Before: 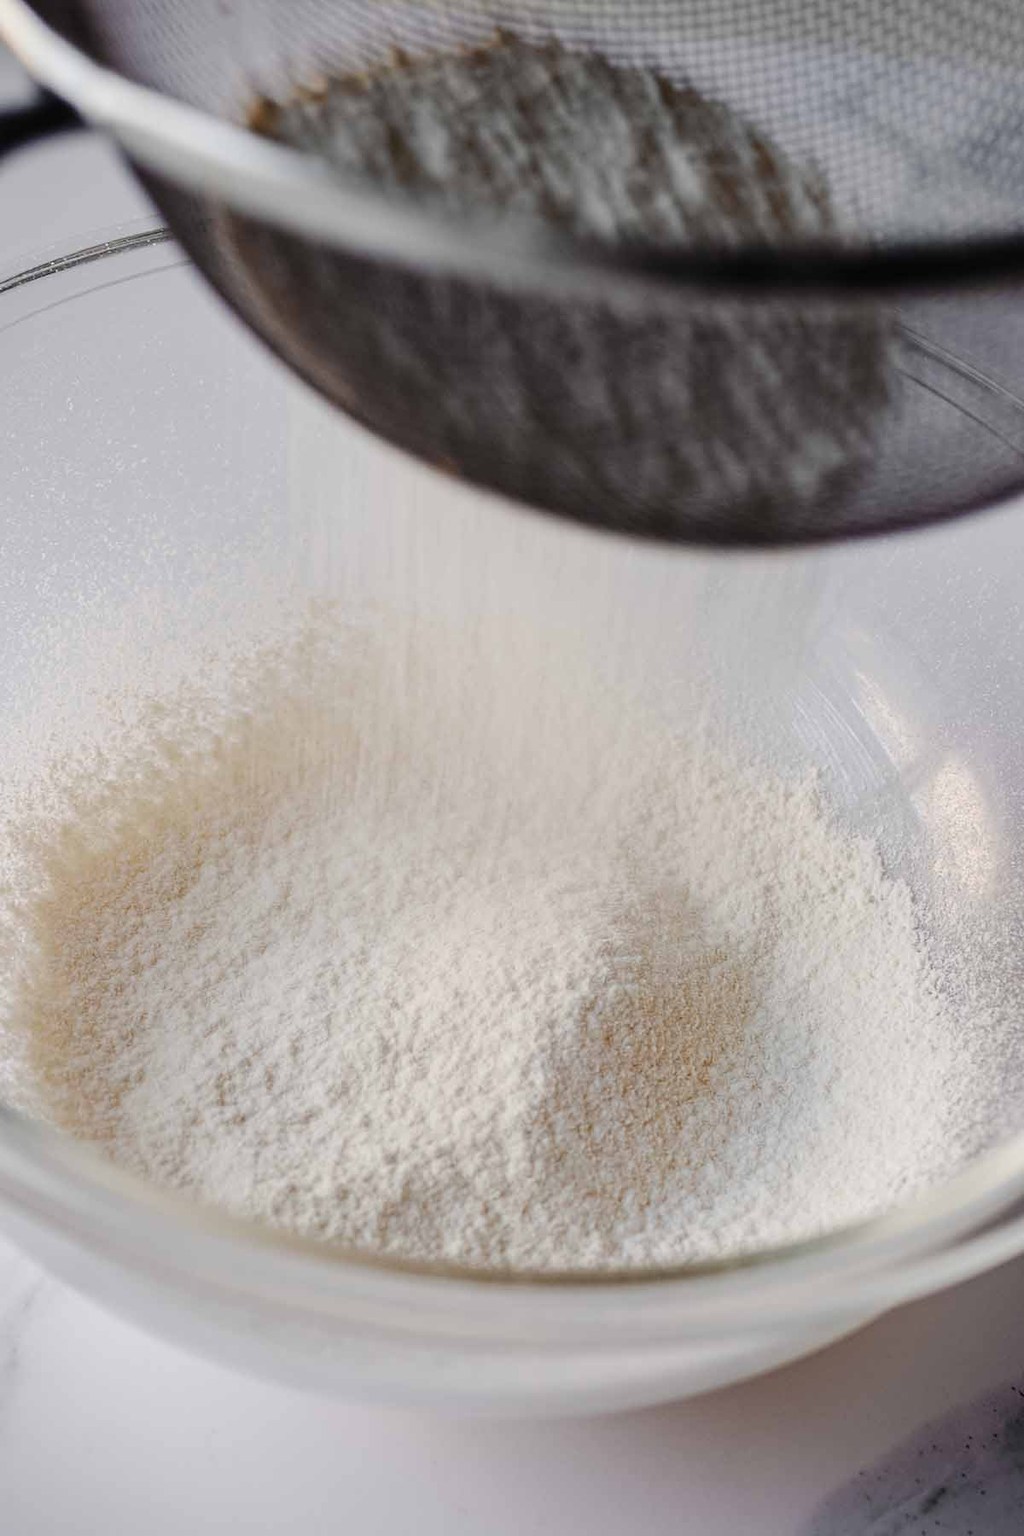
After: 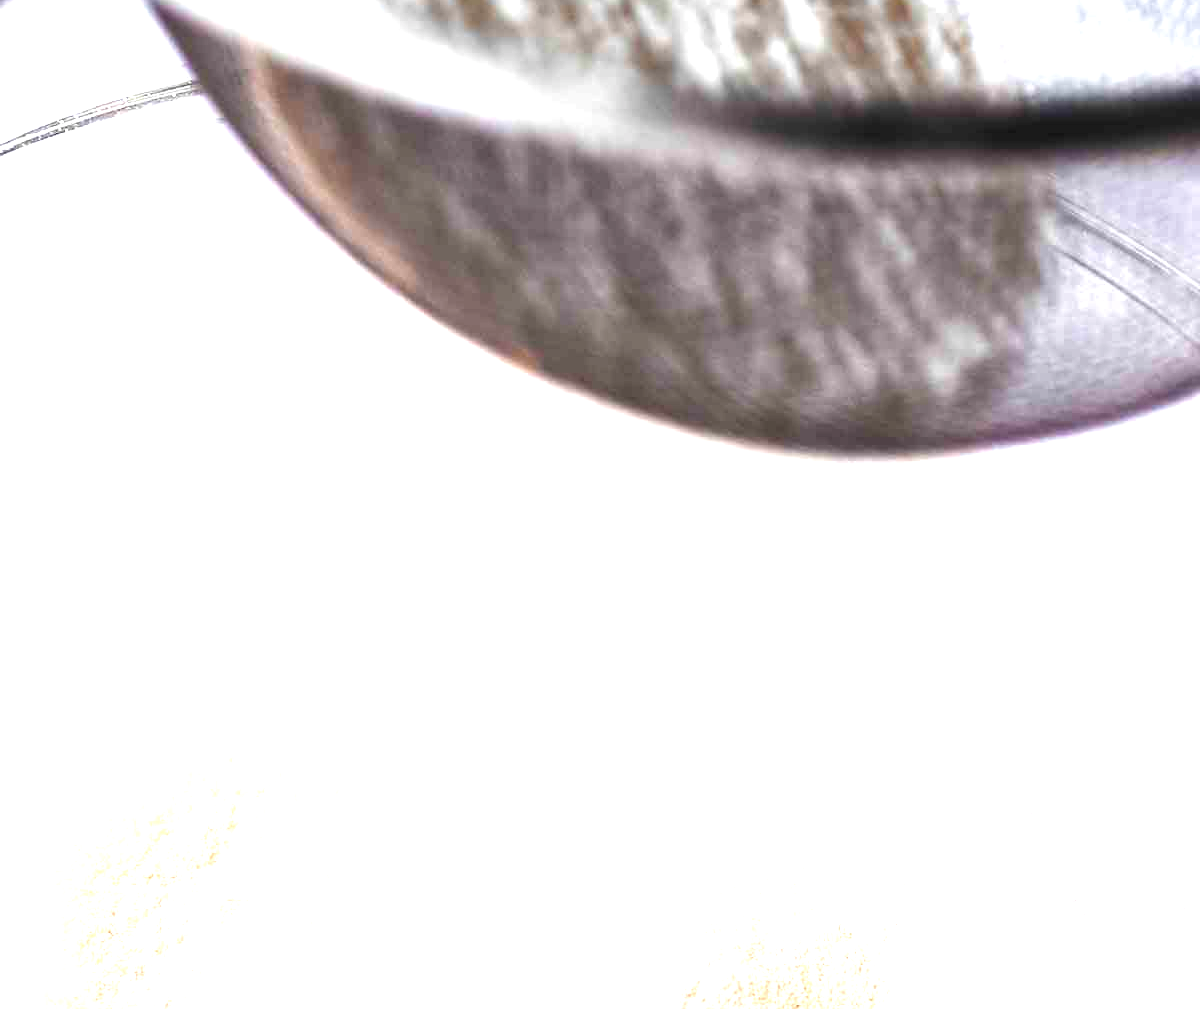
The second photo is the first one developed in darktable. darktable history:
exposure: black level correction 0, exposure 2.146 EV, compensate highlight preservation false
crop and rotate: top 10.414%, bottom 33.525%
velvia: on, module defaults
